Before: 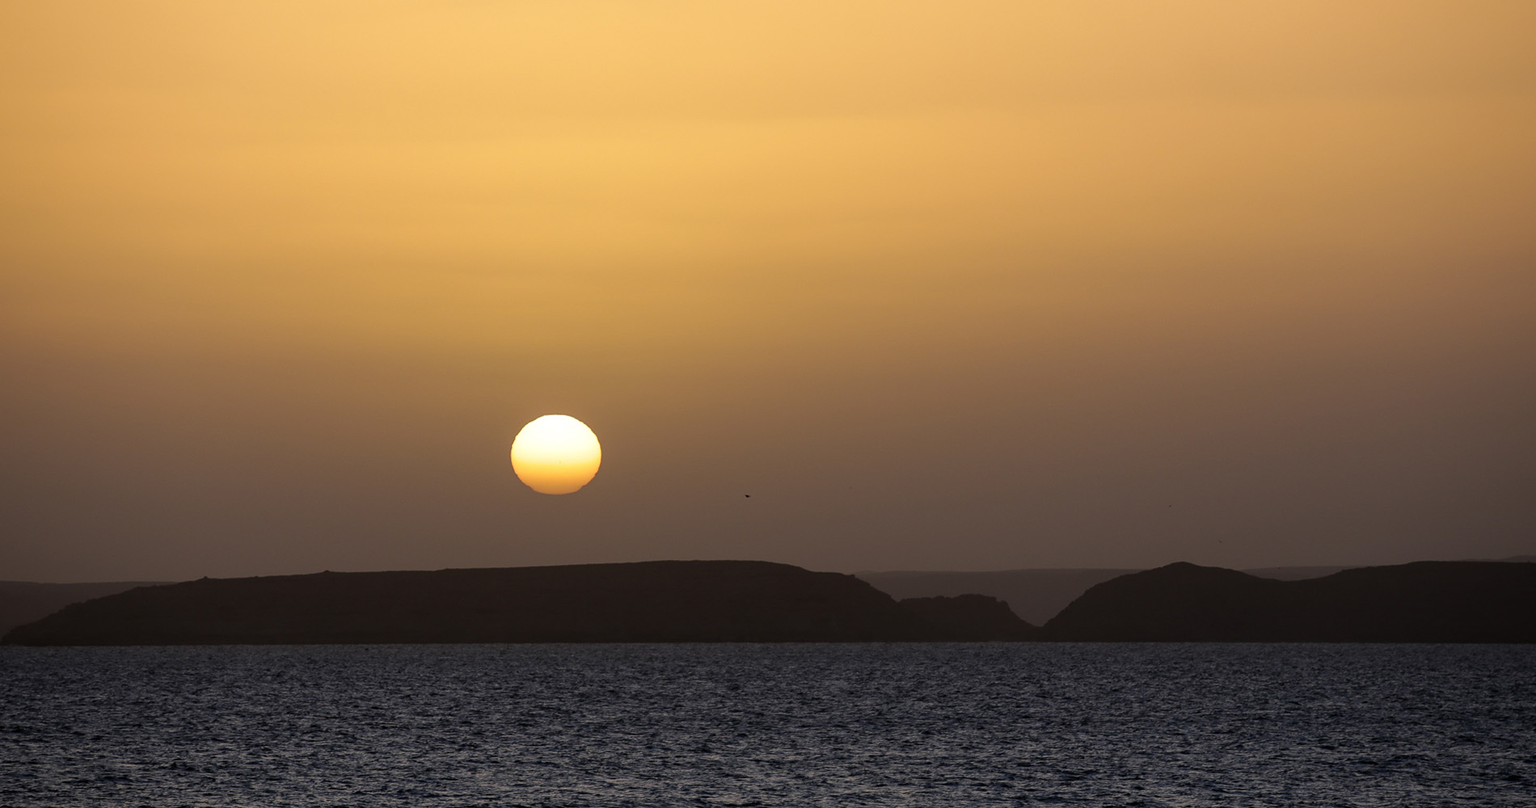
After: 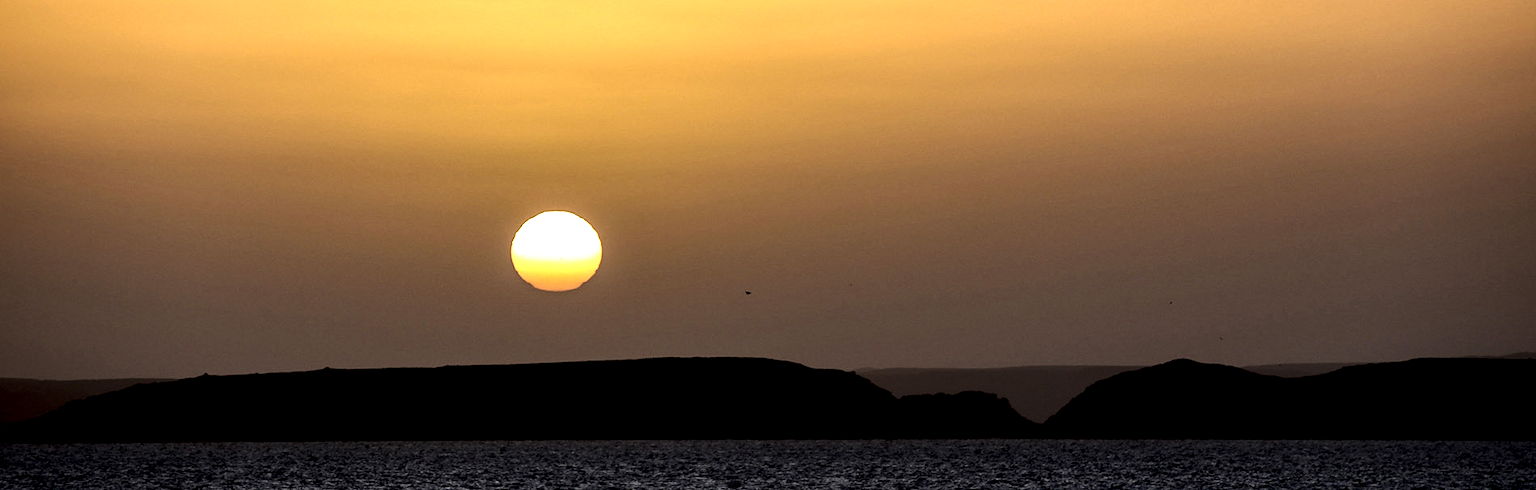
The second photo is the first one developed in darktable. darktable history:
crop and rotate: top 25.265%, bottom 13.95%
tone equalizer: -8 EV -0.435 EV, -7 EV -0.378 EV, -6 EV -0.371 EV, -5 EV -0.203 EV, -3 EV 0.254 EV, -2 EV 0.326 EV, -1 EV 0.413 EV, +0 EV 0.415 EV, edges refinement/feathering 500, mask exposure compensation -1.57 EV, preserve details no
local contrast: detail 203%
contrast brightness saturation: contrast 0.084, saturation 0.202
